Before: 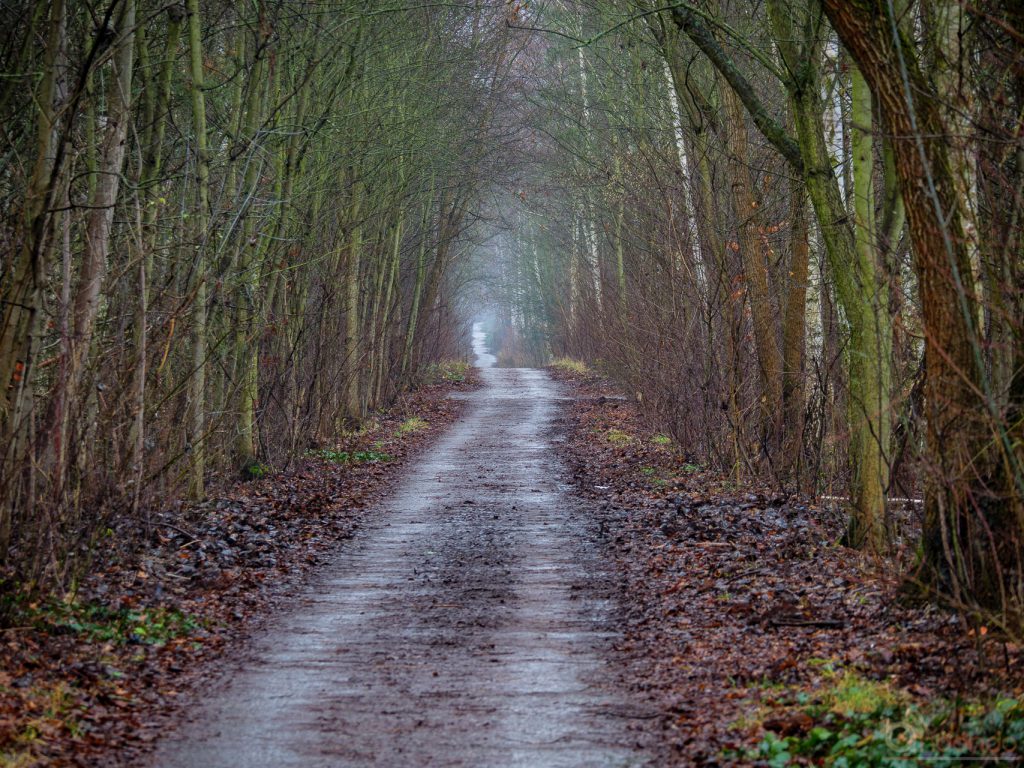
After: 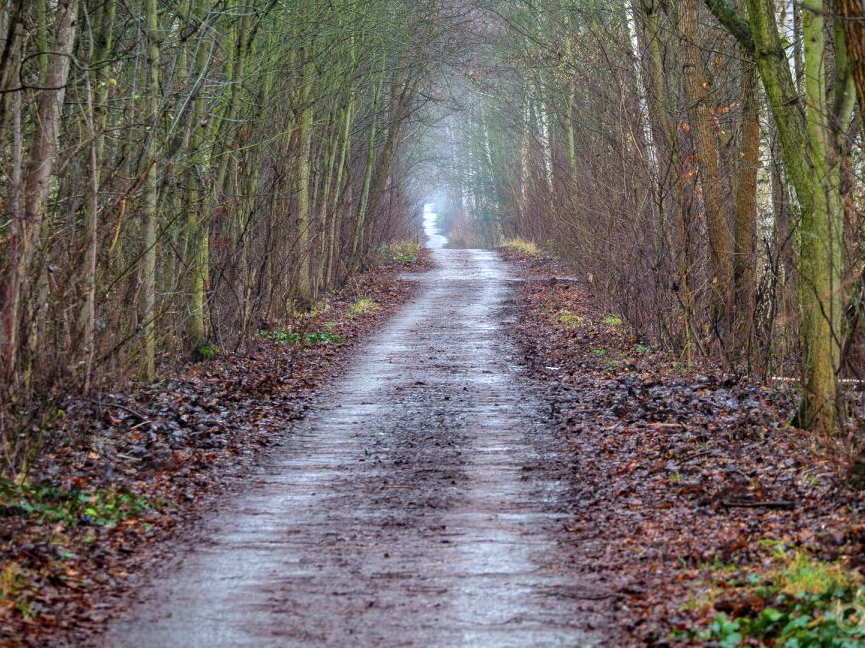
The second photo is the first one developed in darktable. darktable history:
exposure: exposure 0.6 EV, compensate highlight preservation false
crop and rotate: left 4.842%, top 15.51%, right 10.668%
